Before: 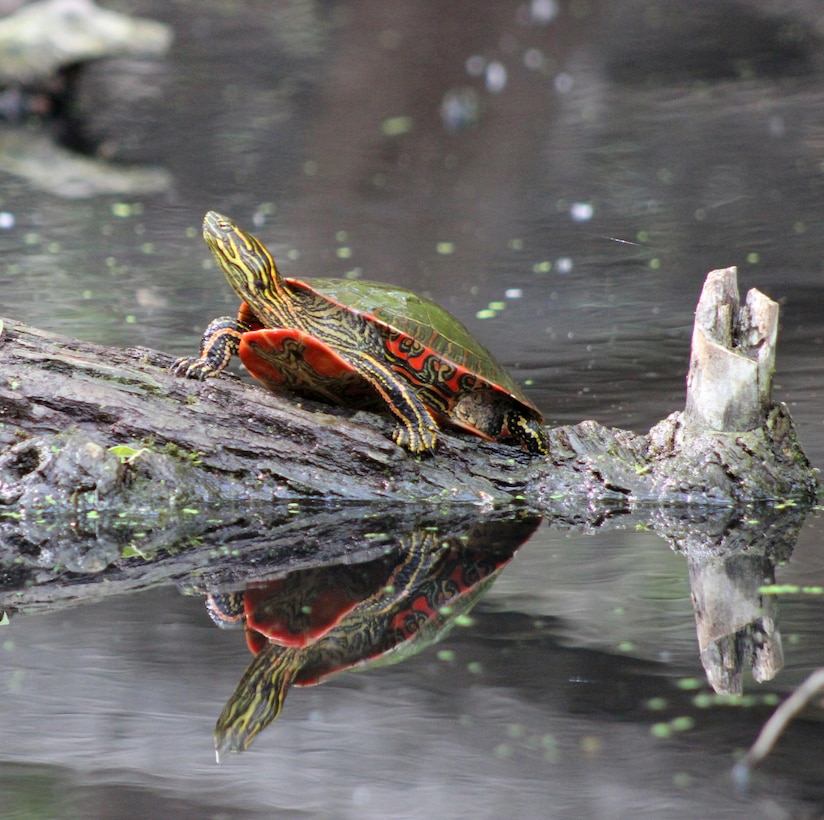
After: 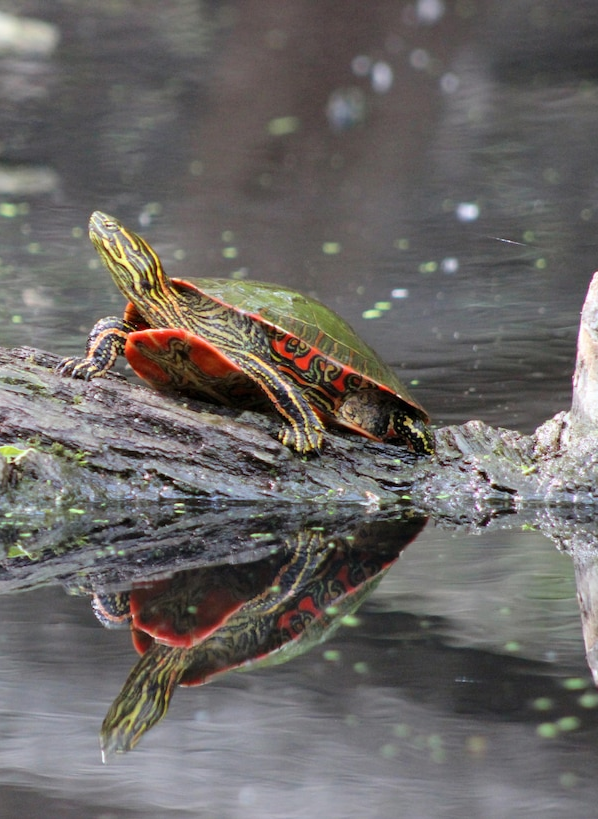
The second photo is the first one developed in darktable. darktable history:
tone equalizer: smoothing diameter 2.08%, edges refinement/feathering 18.4, mask exposure compensation -1.57 EV, filter diffusion 5
crop: left 13.913%, top 0%, right 13.435%
